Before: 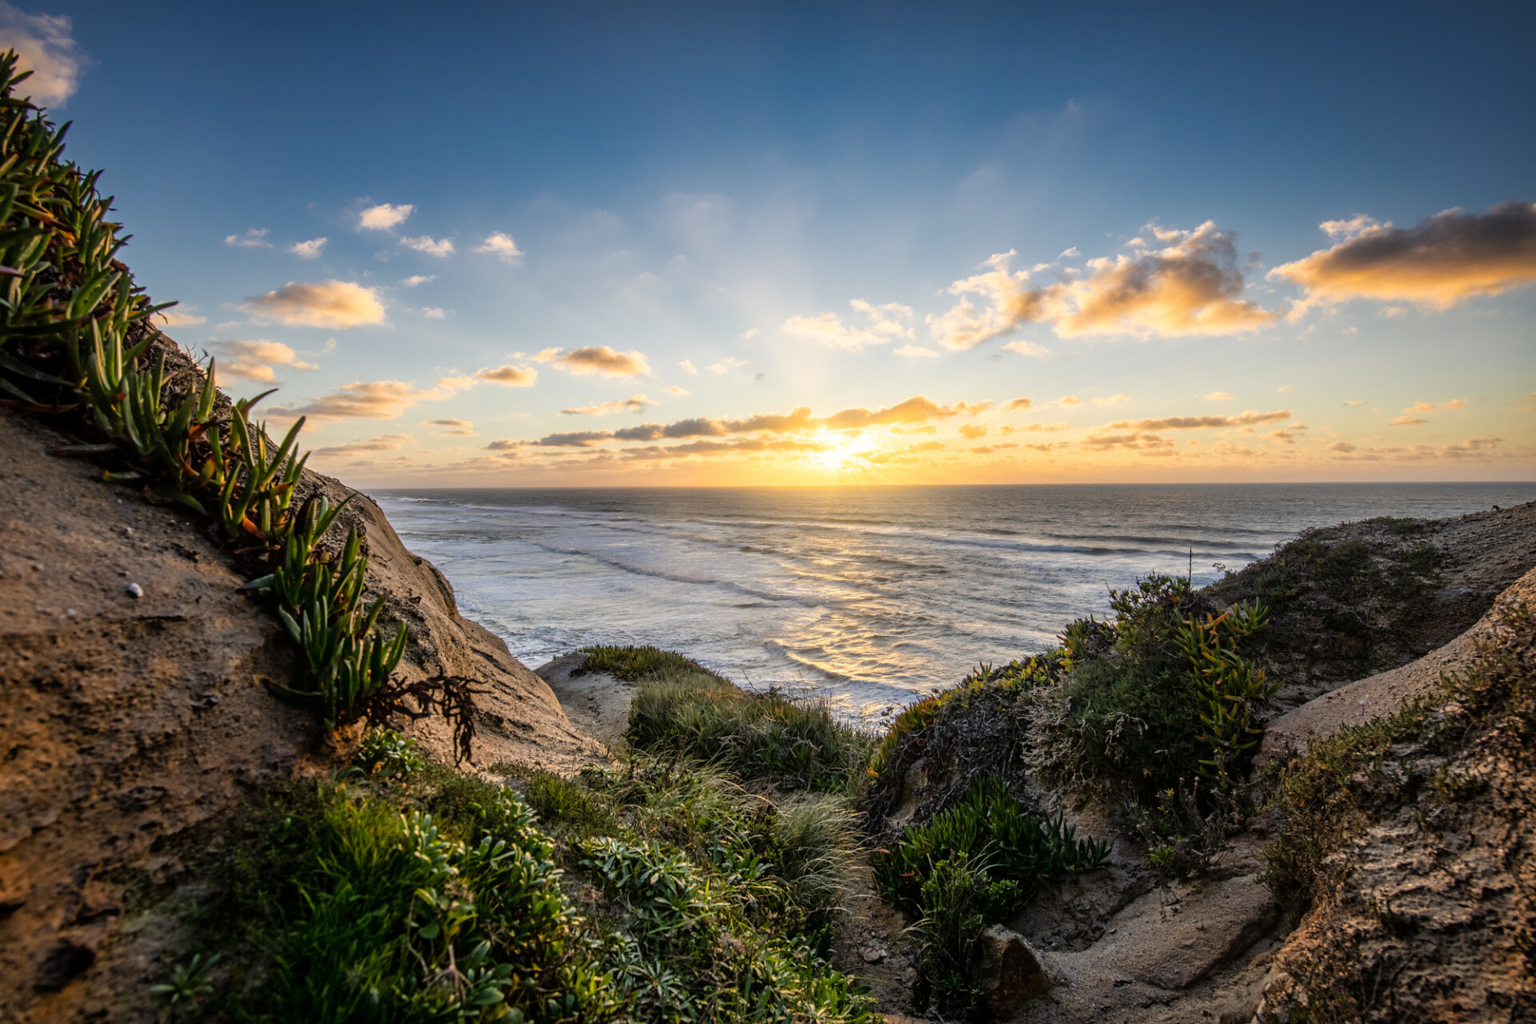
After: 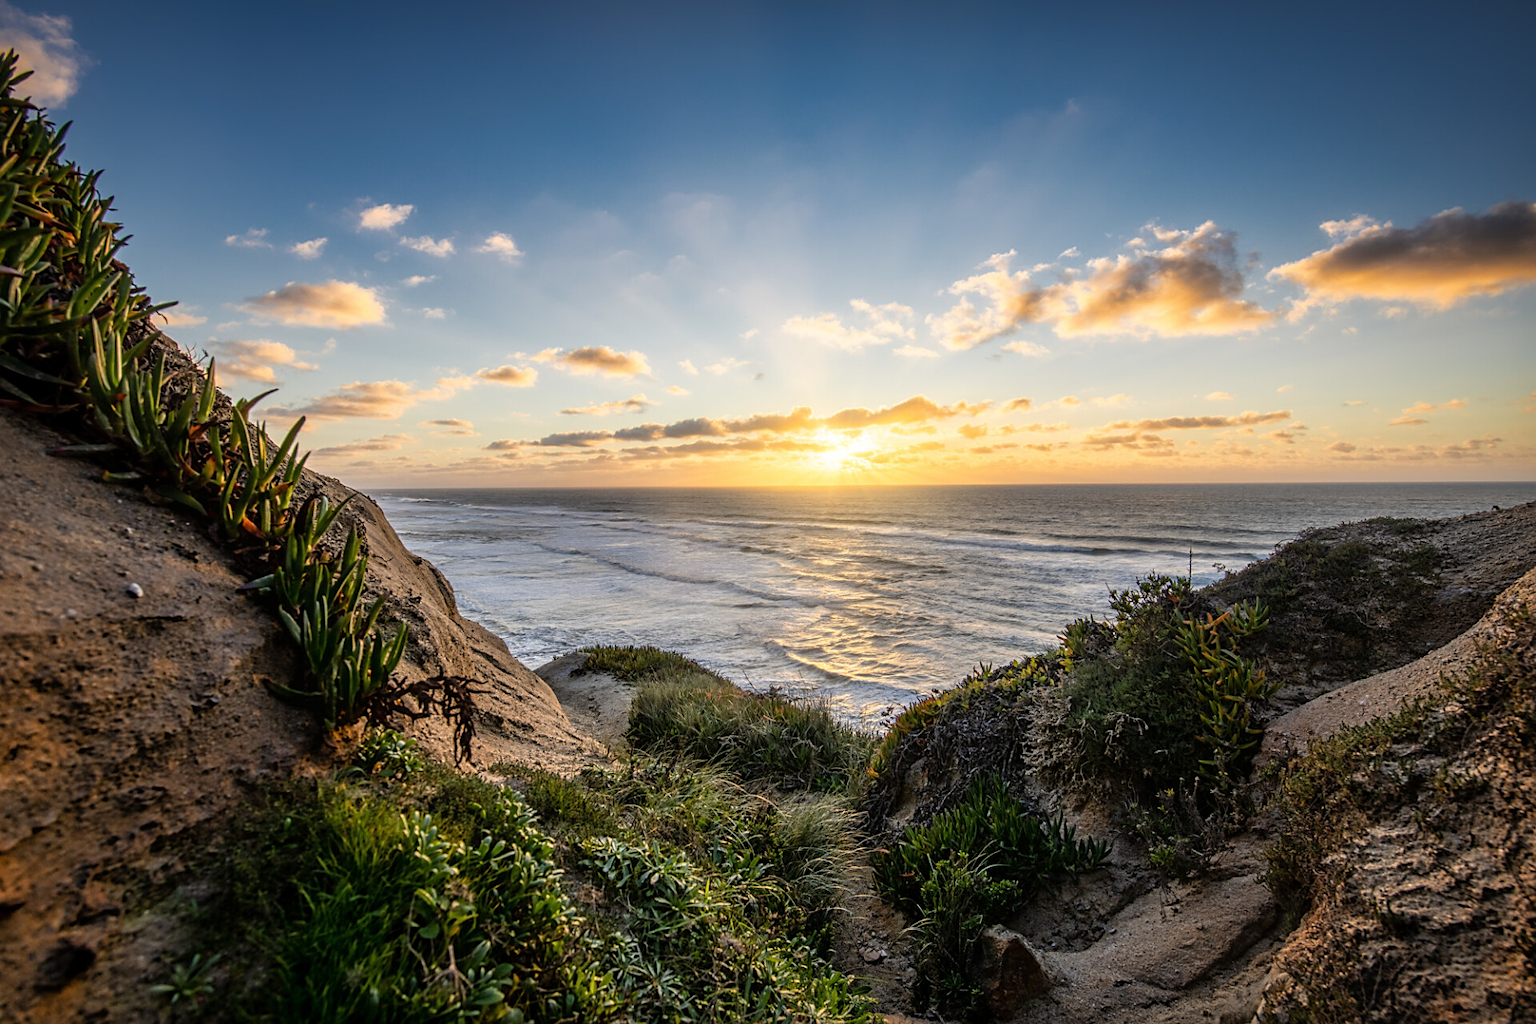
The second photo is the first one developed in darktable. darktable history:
sharpen: radius 1.817, amount 0.409, threshold 1.176
